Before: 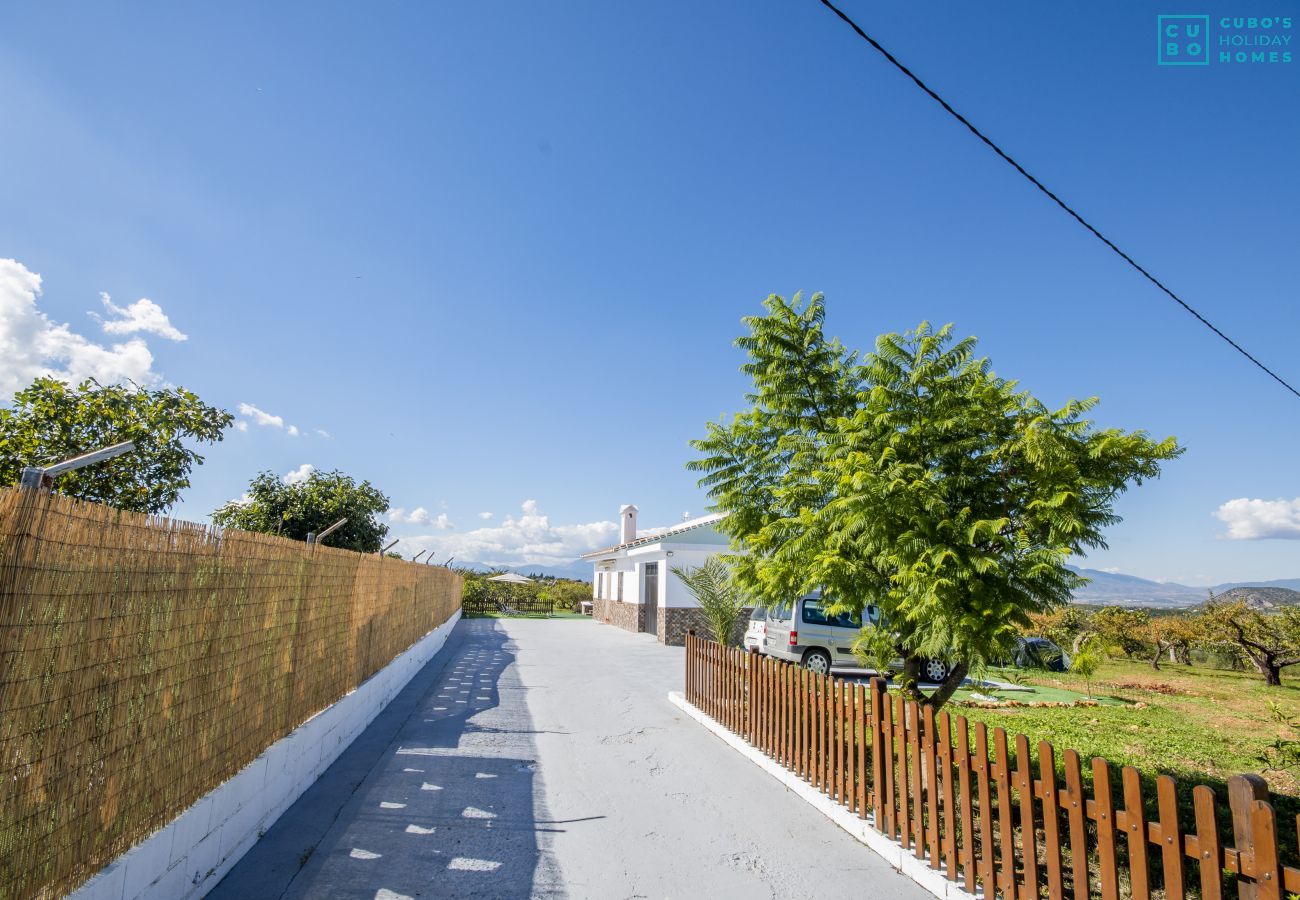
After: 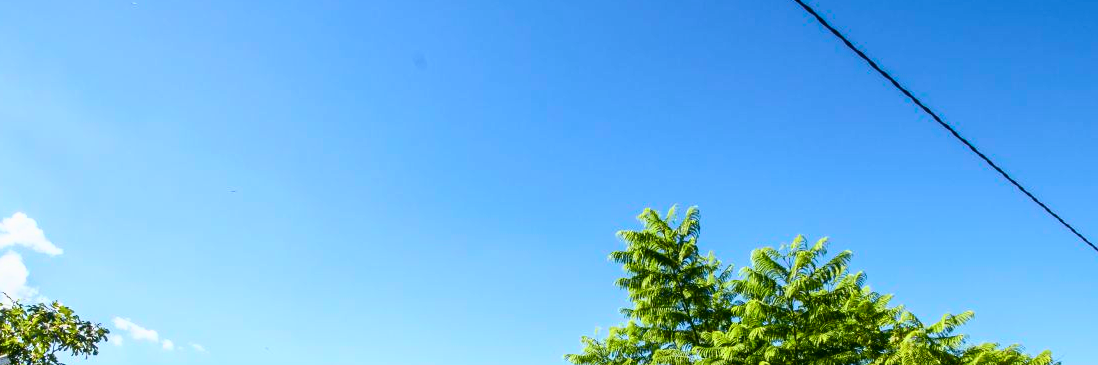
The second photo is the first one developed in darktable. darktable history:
crop and rotate: left 9.661%, top 9.619%, right 5.854%, bottom 49.768%
tone curve: curves: ch0 [(0, 0.018) (0.162, 0.128) (0.434, 0.478) (0.667, 0.785) (0.819, 0.943) (1, 0.991)]; ch1 [(0, 0) (0.402, 0.36) (0.476, 0.449) (0.506, 0.505) (0.523, 0.518) (0.579, 0.626) (0.641, 0.668) (0.693, 0.745) (0.861, 0.934) (1, 1)]; ch2 [(0, 0) (0.424, 0.388) (0.483, 0.472) (0.503, 0.505) (0.521, 0.519) (0.547, 0.581) (0.582, 0.648) (0.699, 0.759) (0.997, 0.858)], color space Lab, independent channels, preserve colors none
